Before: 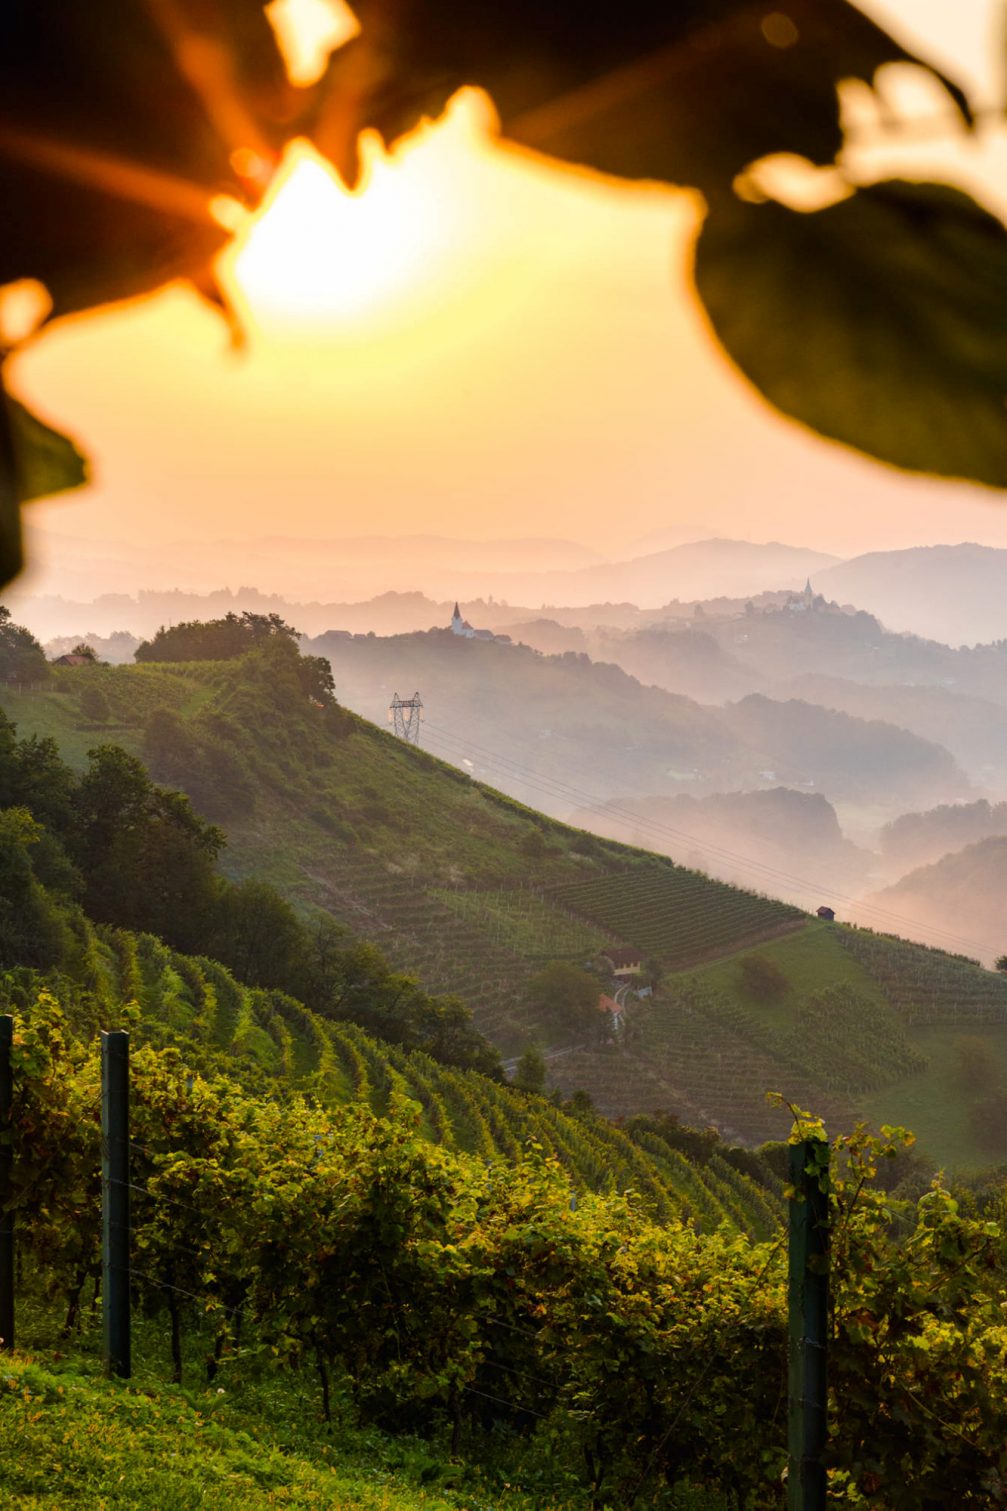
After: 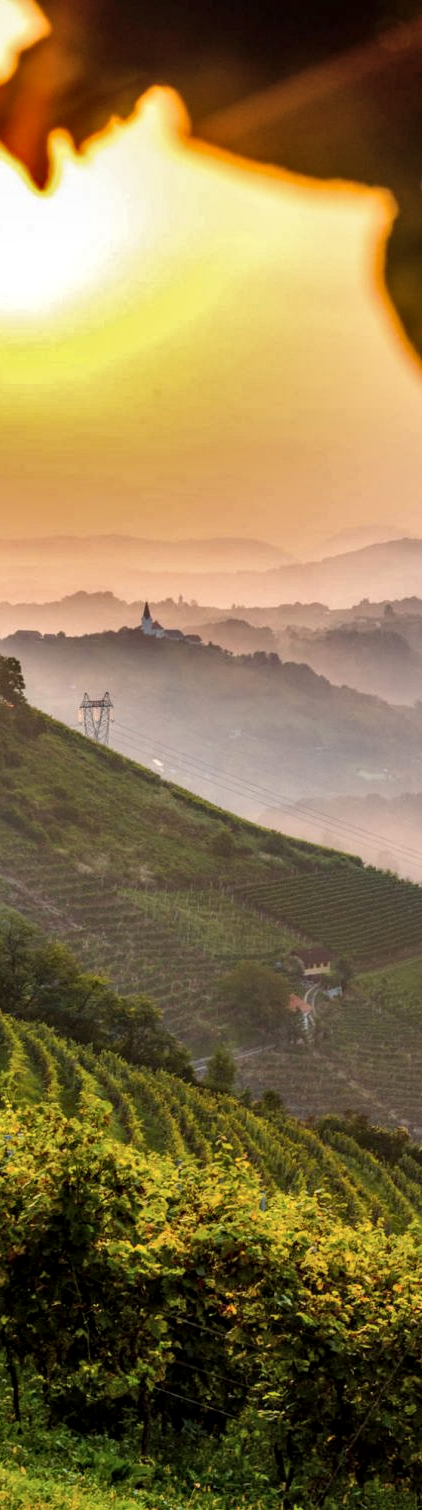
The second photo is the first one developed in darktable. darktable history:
local contrast: detail 130%
crop: left 30.807%, right 27.194%
shadows and highlights: radius 101.46, shadows 50.59, highlights -64.79, soften with gaussian
